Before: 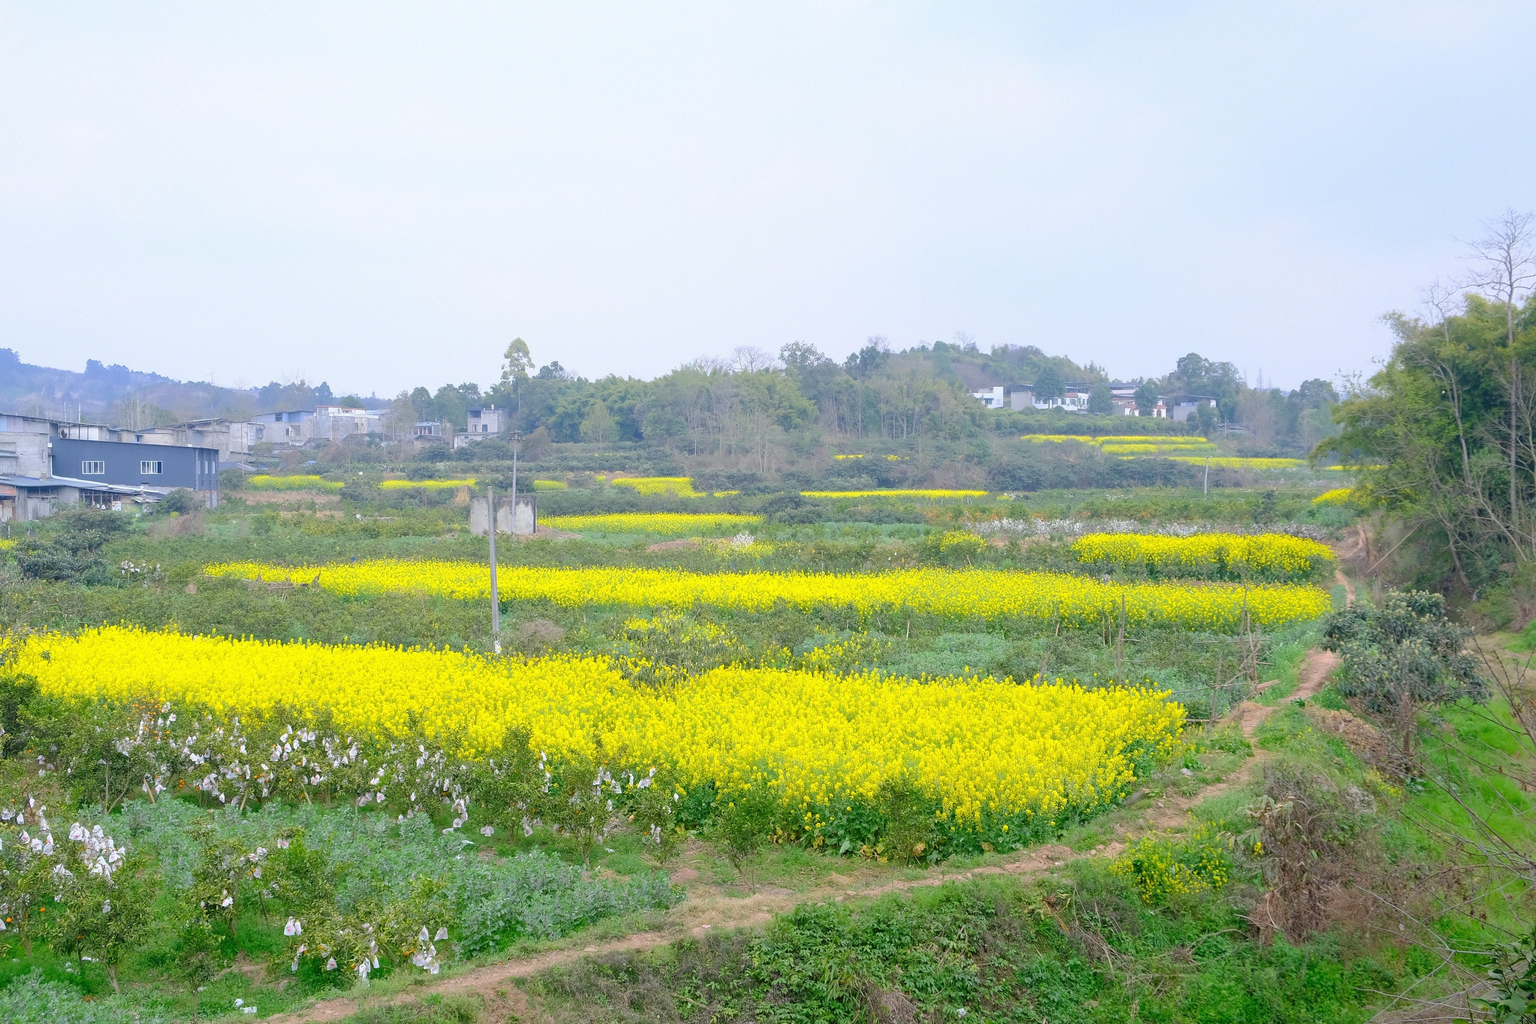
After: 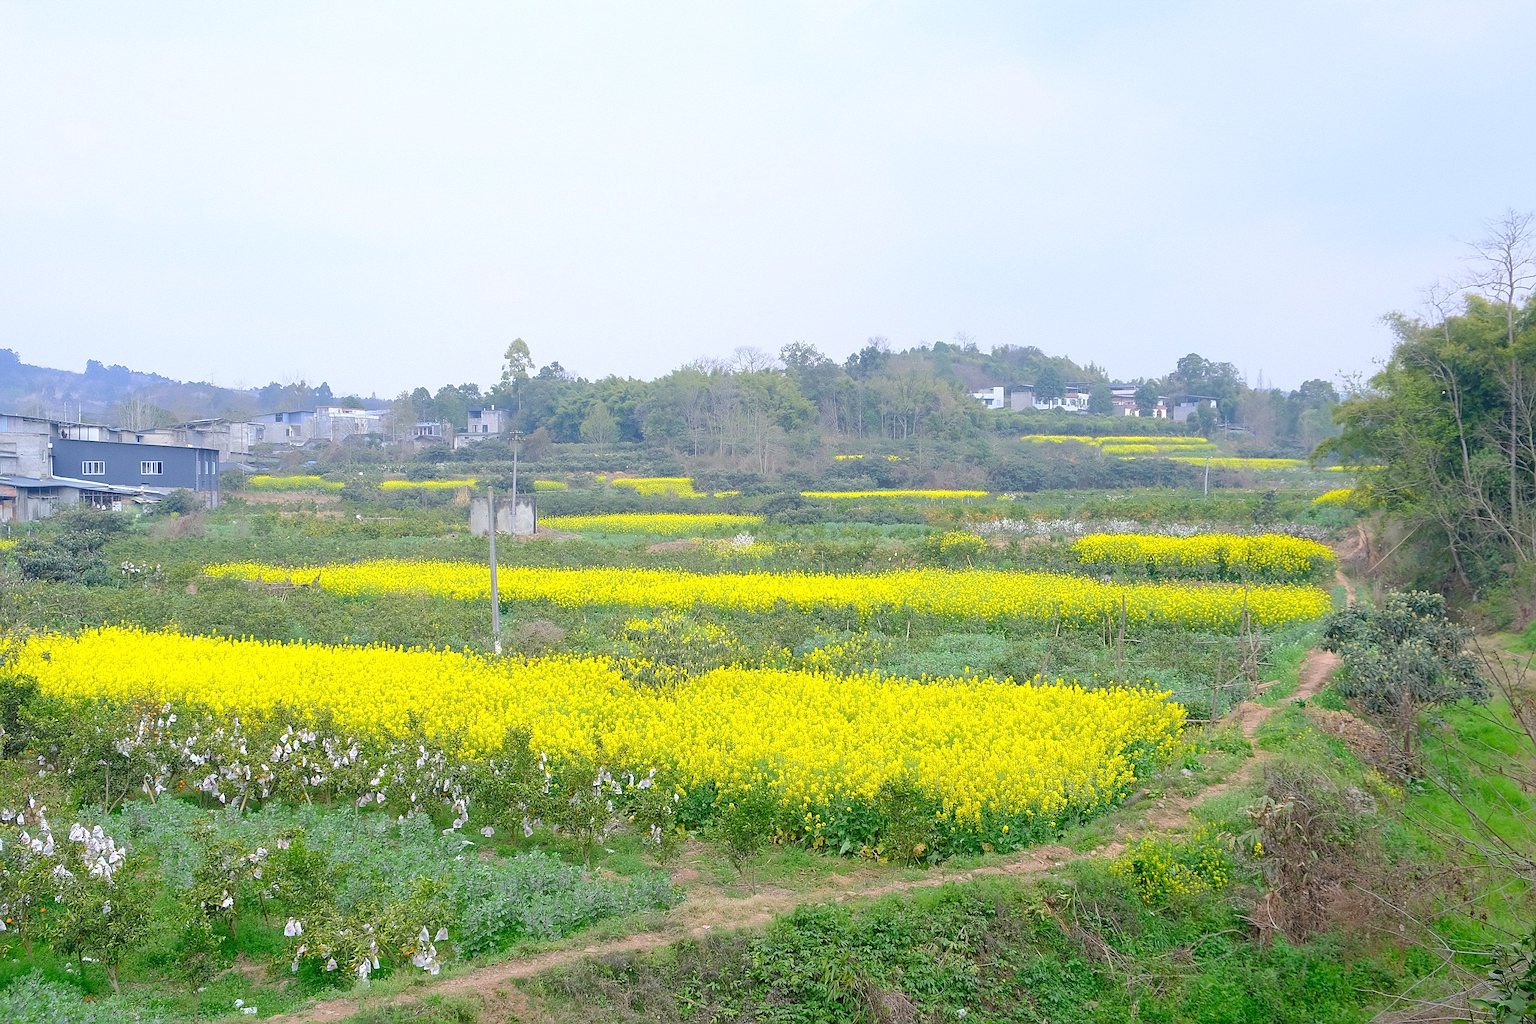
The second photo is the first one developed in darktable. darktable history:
levels: levels [0, 0.492, 0.984]
sharpen: on, module defaults
